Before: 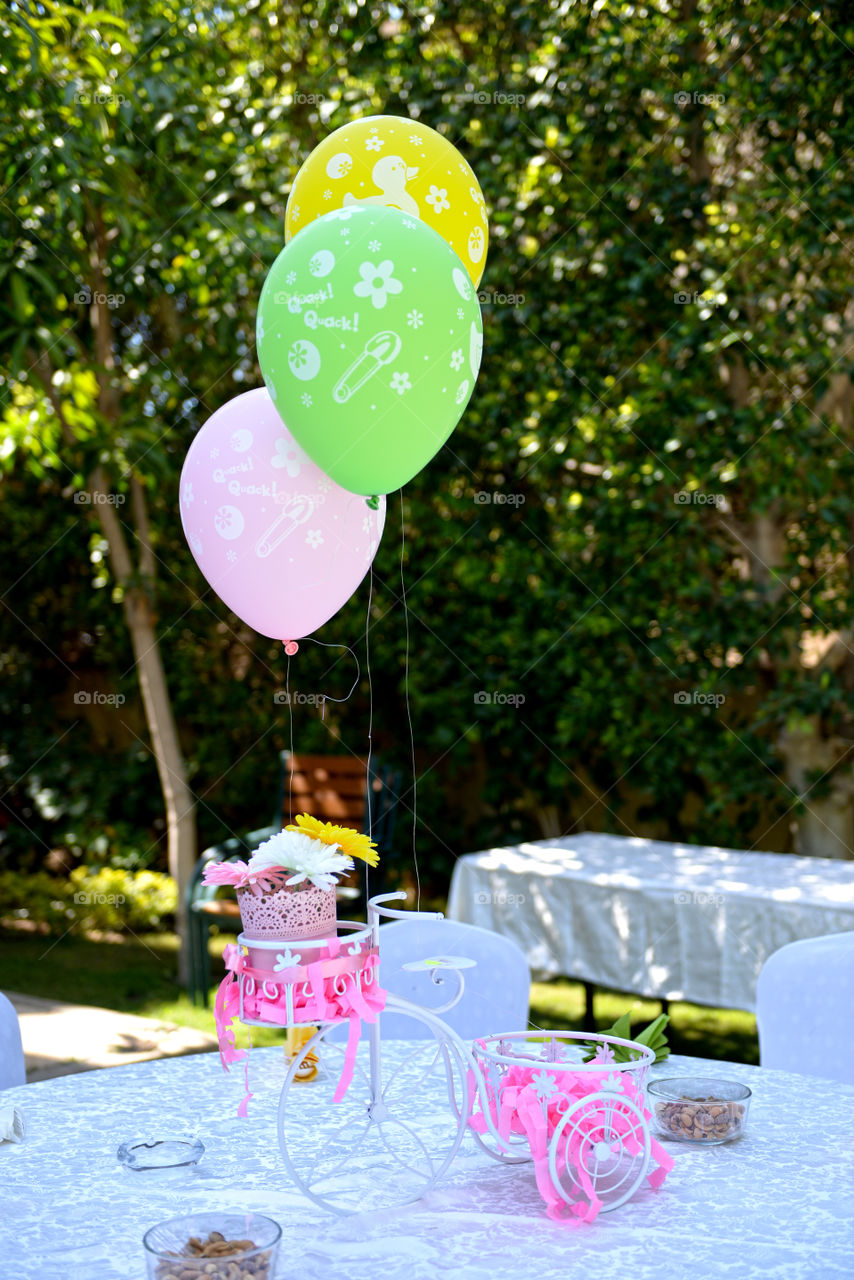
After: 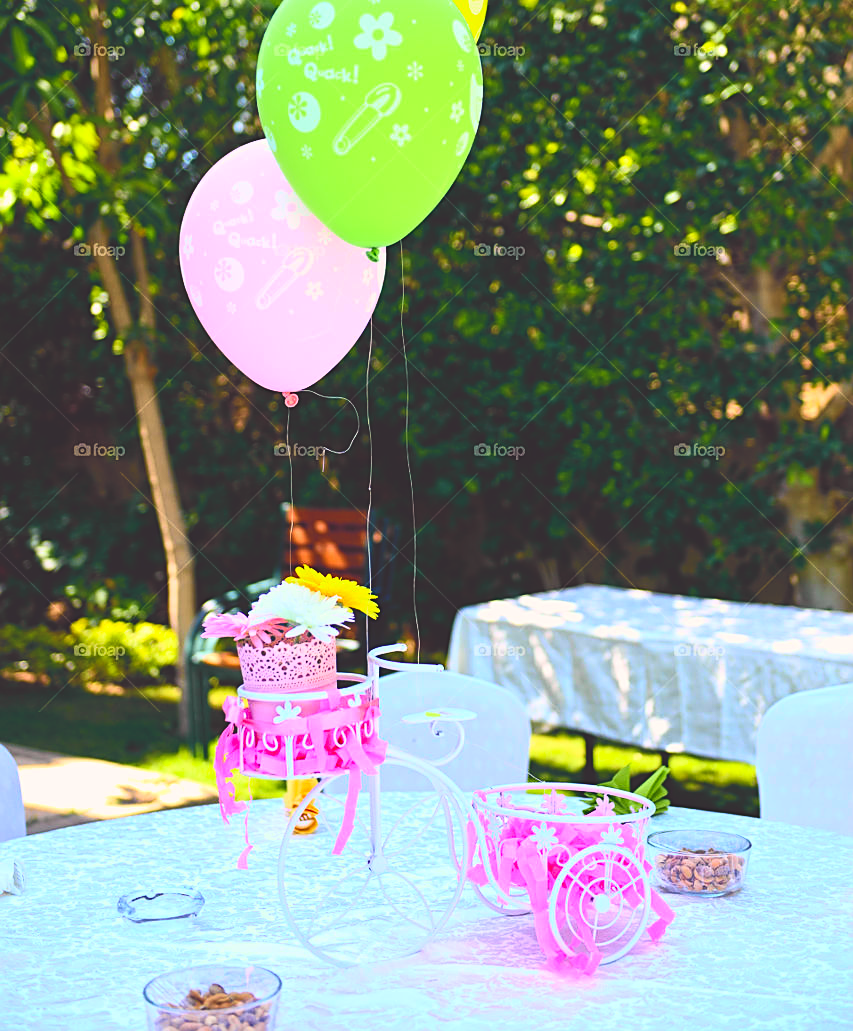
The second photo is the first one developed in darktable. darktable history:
tone curve: curves: ch0 [(0, 0.003) (0.044, 0.032) (0.12, 0.089) (0.19, 0.164) (0.269, 0.269) (0.473, 0.533) (0.595, 0.695) (0.718, 0.823) (0.855, 0.931) (1, 0.982)]; ch1 [(0, 0) (0.243, 0.245) (0.427, 0.387) (0.493, 0.481) (0.501, 0.5) (0.521, 0.528) (0.554, 0.586) (0.607, 0.655) (0.671, 0.735) (0.796, 0.85) (1, 1)]; ch2 [(0, 0) (0.249, 0.216) (0.357, 0.317) (0.448, 0.432) (0.478, 0.492) (0.498, 0.499) (0.517, 0.519) (0.537, 0.57) (0.569, 0.623) (0.61, 0.663) (0.706, 0.75) (0.808, 0.809) (0.991, 0.968)], color space Lab, independent channels
sharpen: on, module defaults
crop and rotate: top 19.442%
color correction: highlights a* 6.01, highlights b* 4.74
exposure: black level correction -0.04, exposure 0.06 EV, compensate highlight preservation false
color balance rgb: shadows lift › luminance -21.584%, shadows lift › chroma 6.5%, shadows lift › hue 272.92°, perceptual saturation grading › global saturation 25.056%, global vibrance 20%
